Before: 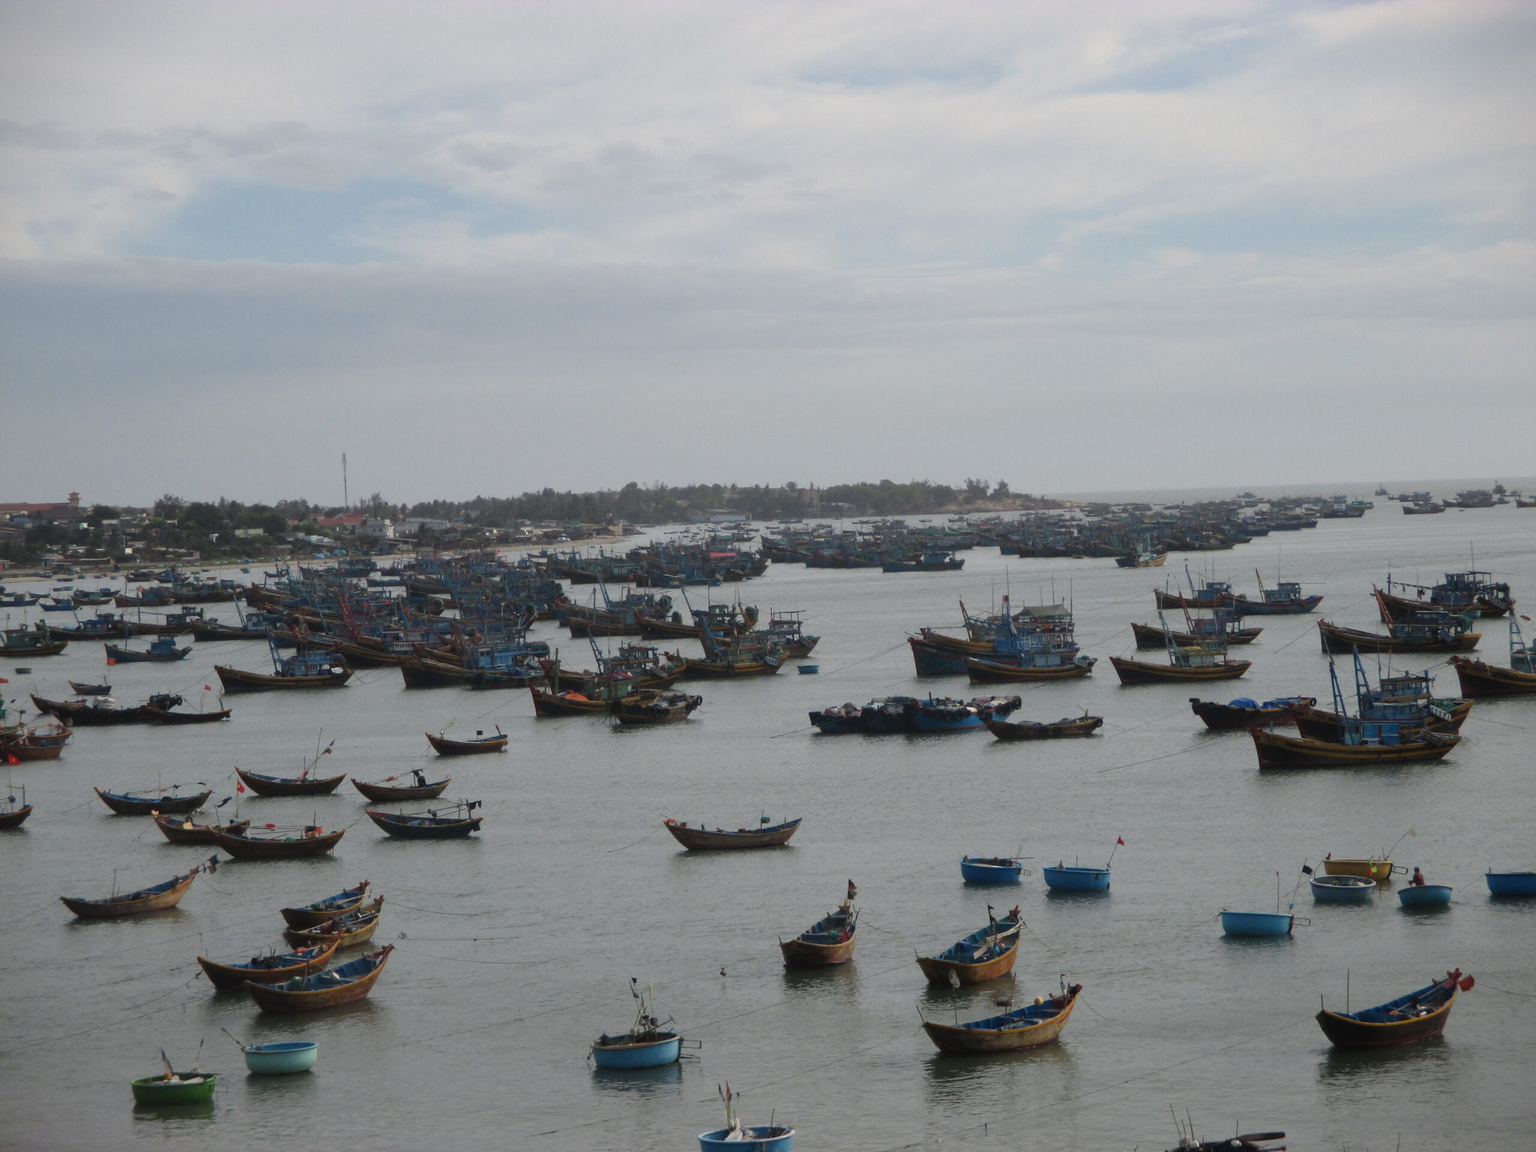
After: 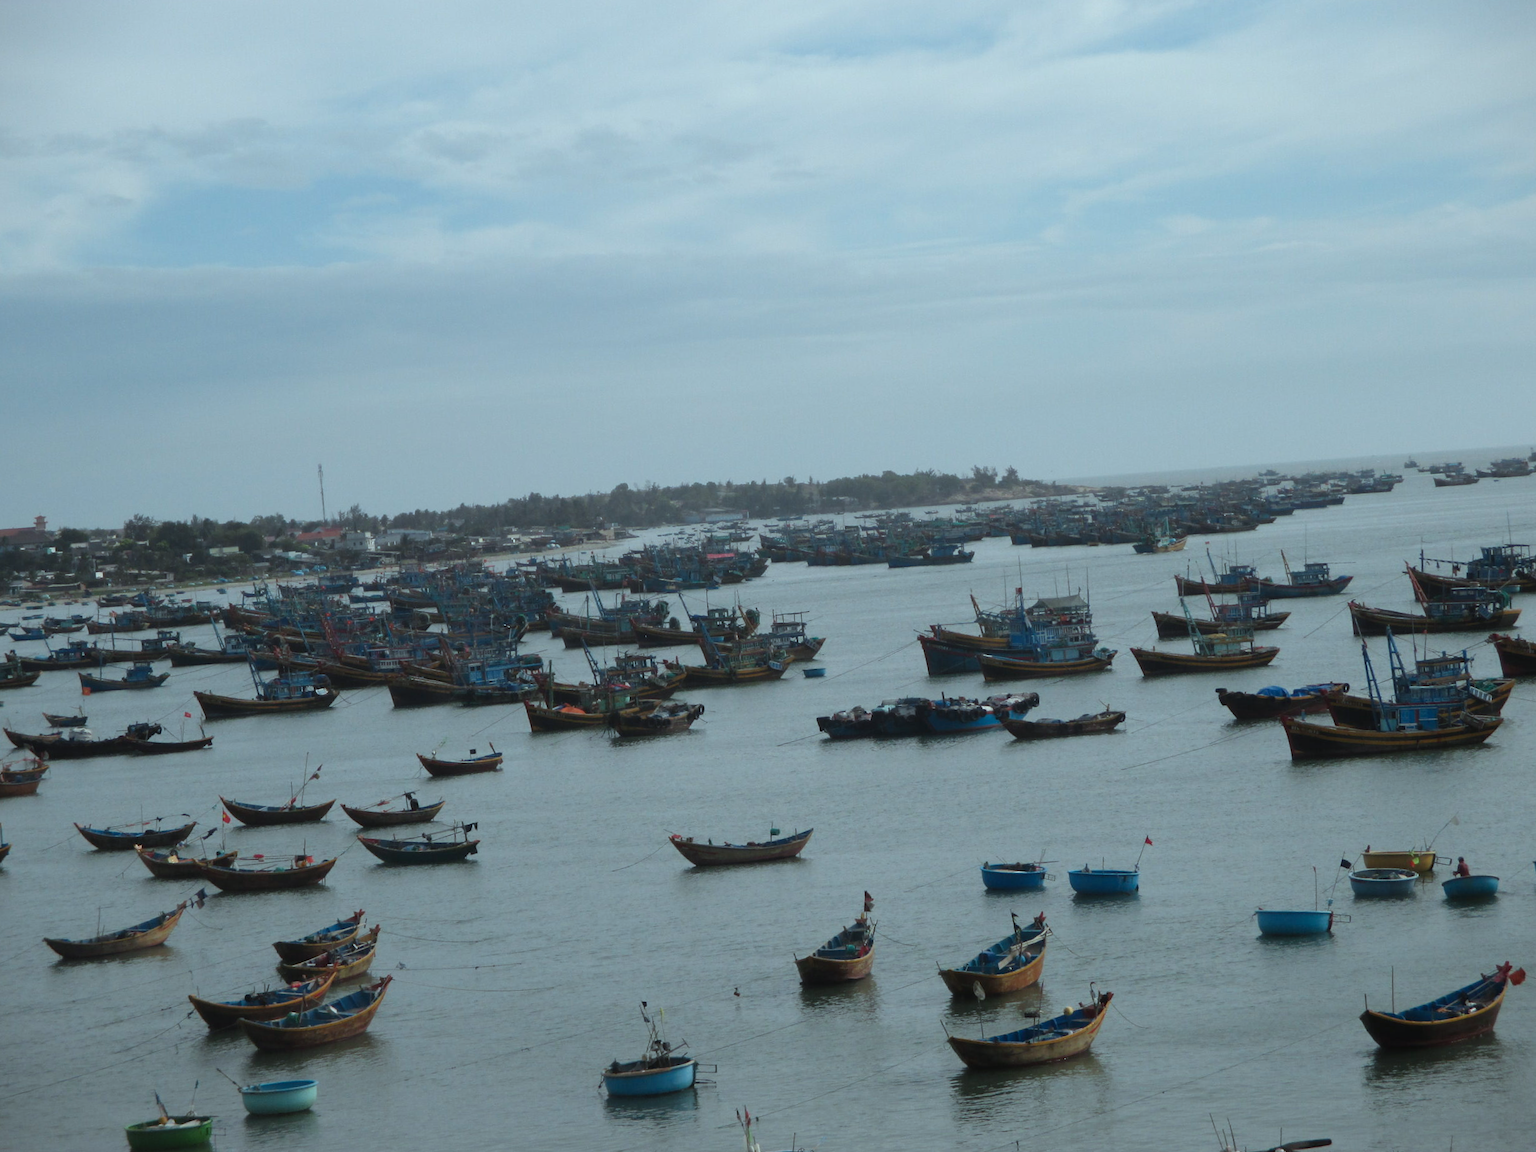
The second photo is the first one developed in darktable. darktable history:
rotate and perspective: rotation -2.12°, lens shift (vertical) 0.009, lens shift (horizontal) -0.008, automatic cropping original format, crop left 0.036, crop right 0.964, crop top 0.05, crop bottom 0.959
color correction: highlights a* -10.04, highlights b* -10.37
